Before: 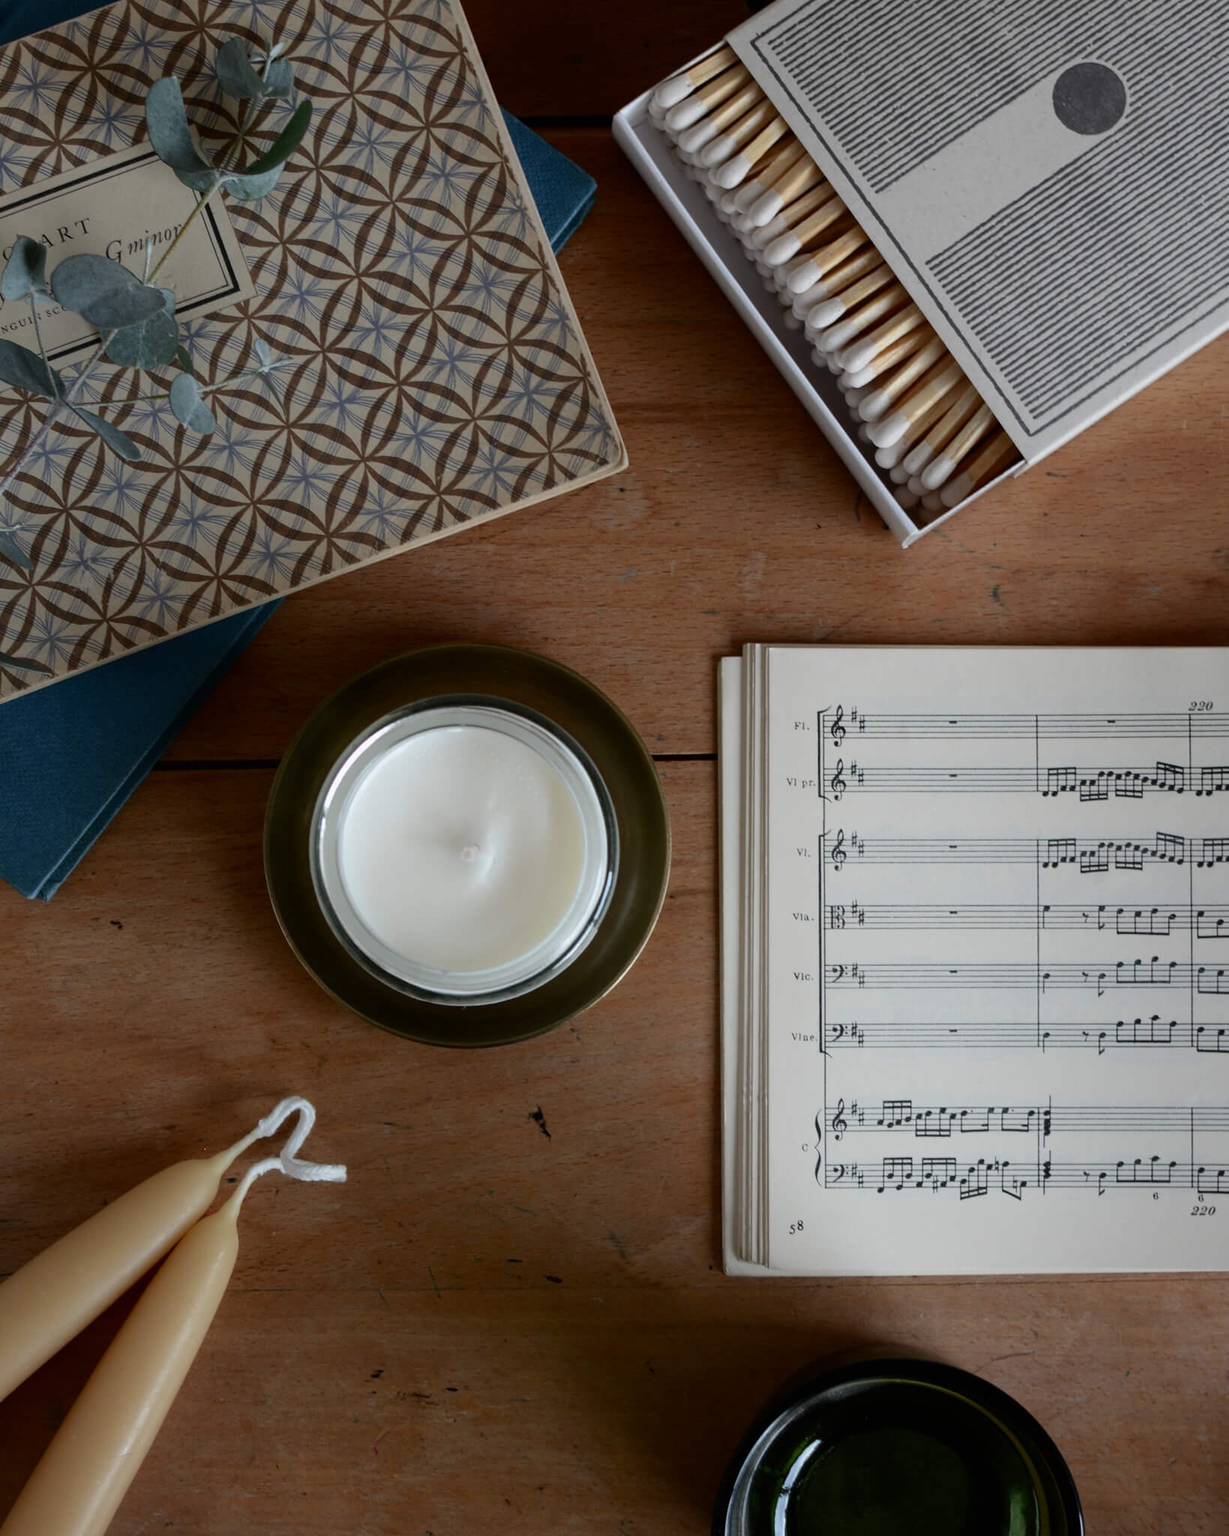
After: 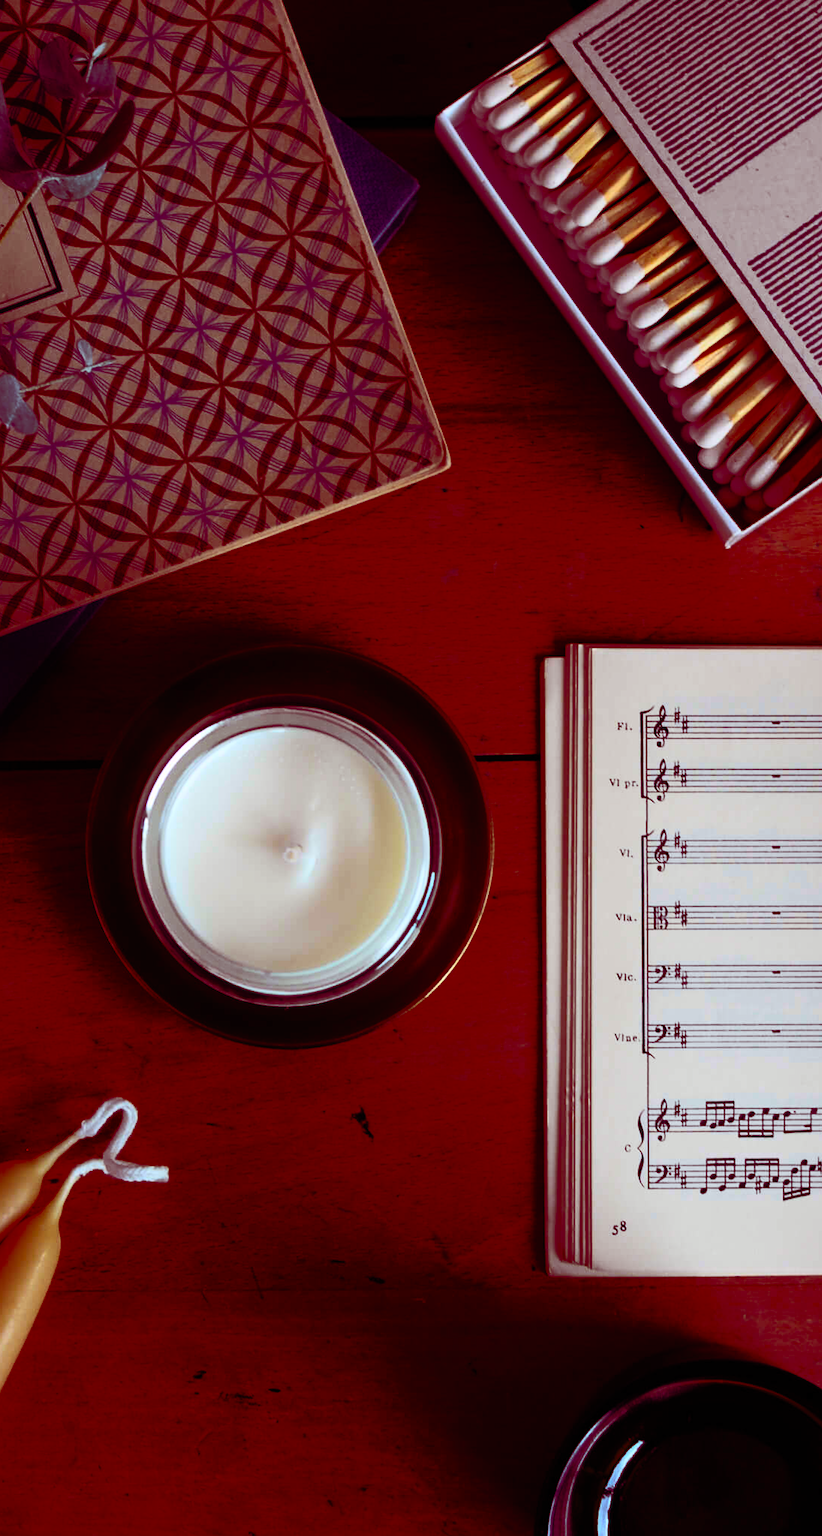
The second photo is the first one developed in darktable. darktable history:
contrast brightness saturation: contrast 0.195, brightness 0.199, saturation 0.811
crop and rotate: left 14.504%, right 18.597%
color balance rgb: shadows lift › luminance -19.055%, shadows lift › chroma 35.143%, perceptual saturation grading › global saturation 30.605%, perceptual brilliance grading › highlights 1.829%, perceptual brilliance grading › mid-tones -49.646%, perceptual brilliance grading › shadows -50.107%, global vibrance 20%
